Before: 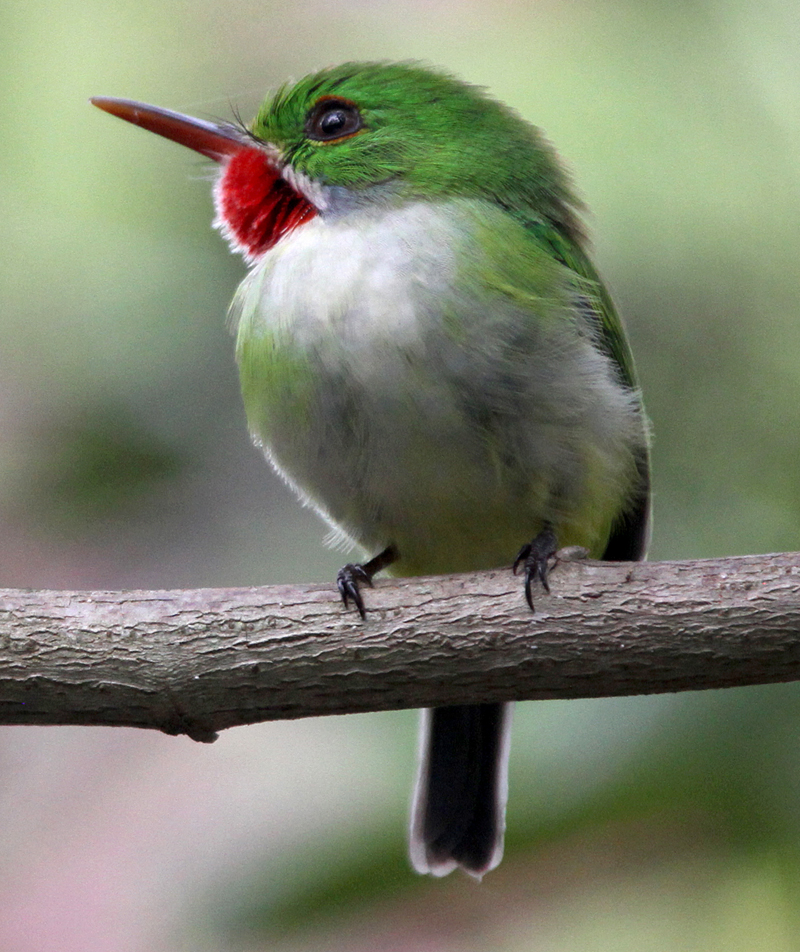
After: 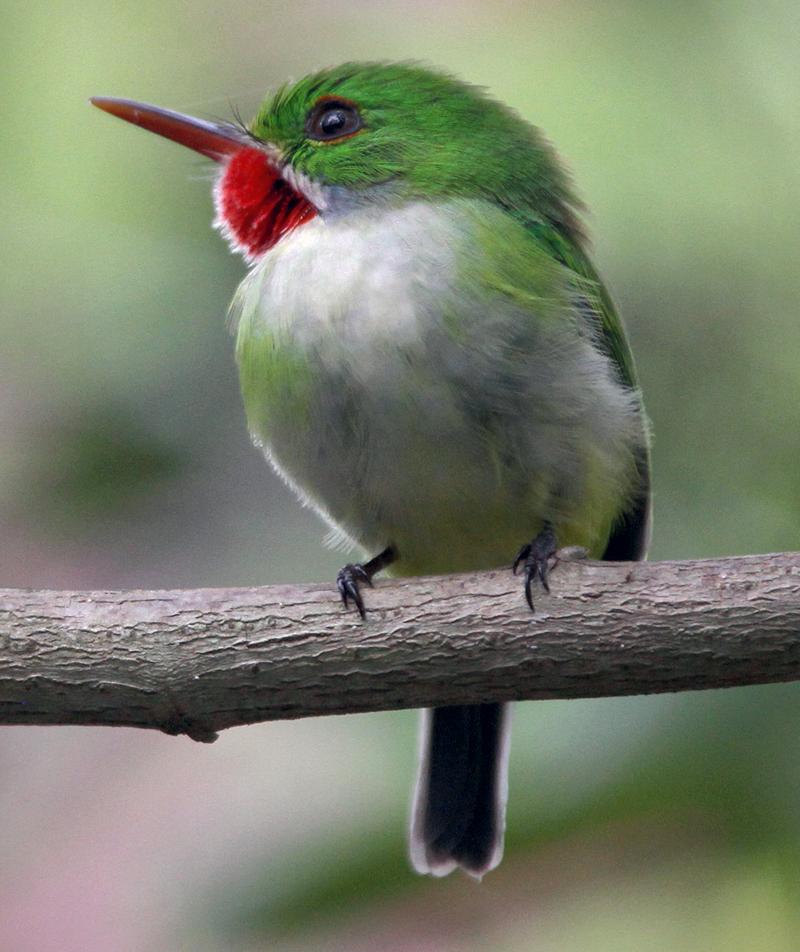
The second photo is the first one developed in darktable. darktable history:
color correction: highlights a* 0.456, highlights b* 2.64, shadows a* -1.23, shadows b* -4.5
shadows and highlights: on, module defaults
